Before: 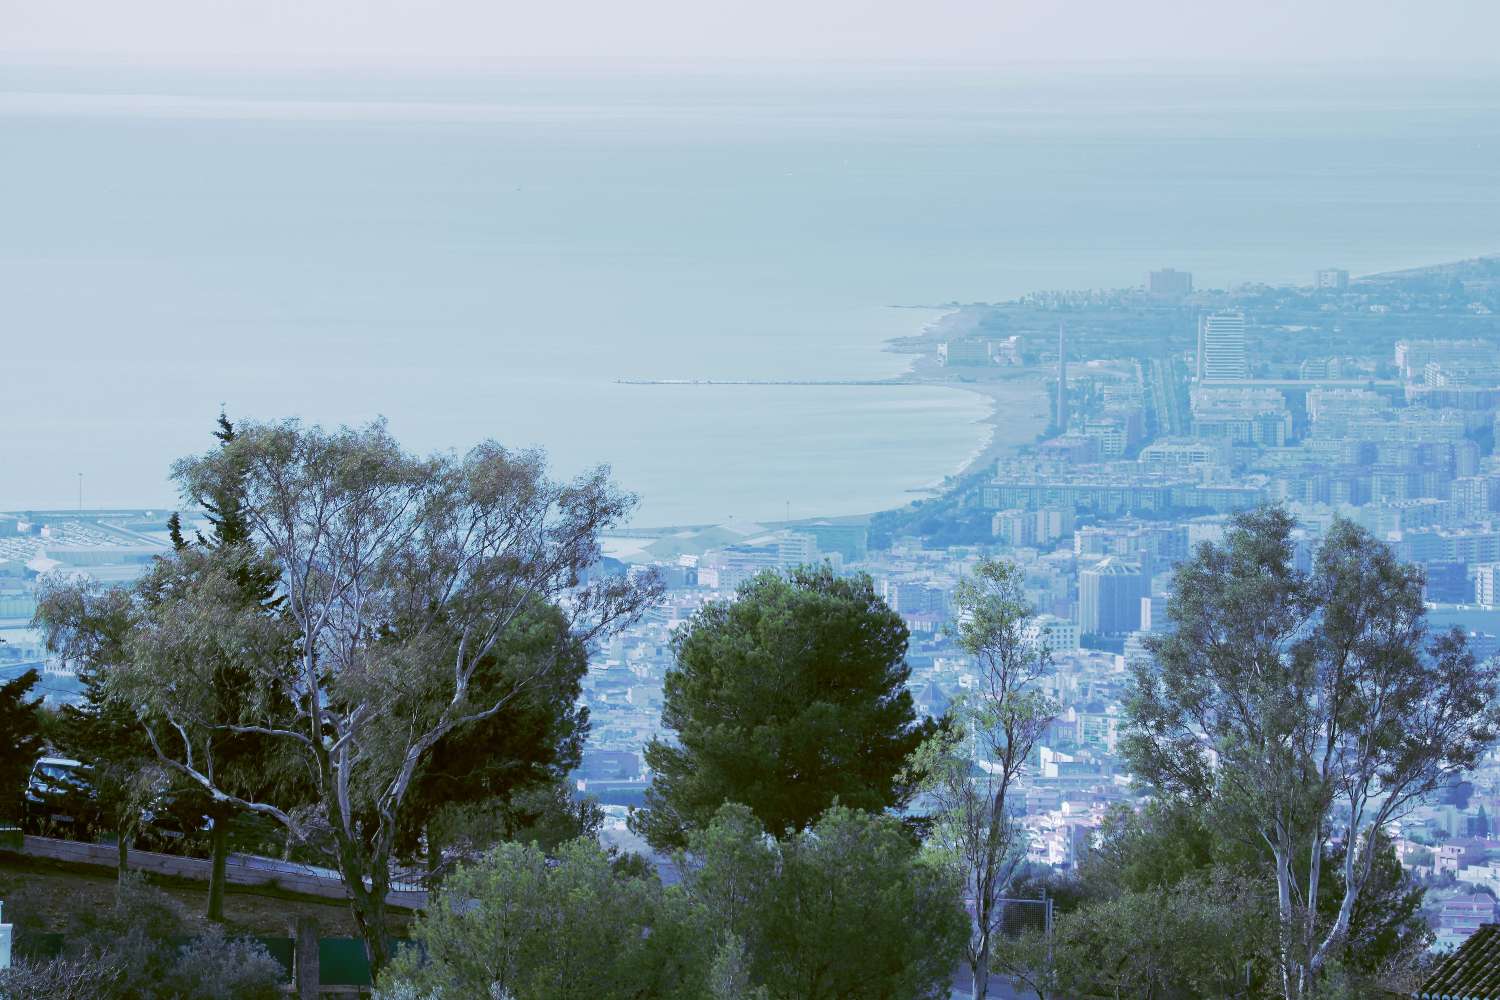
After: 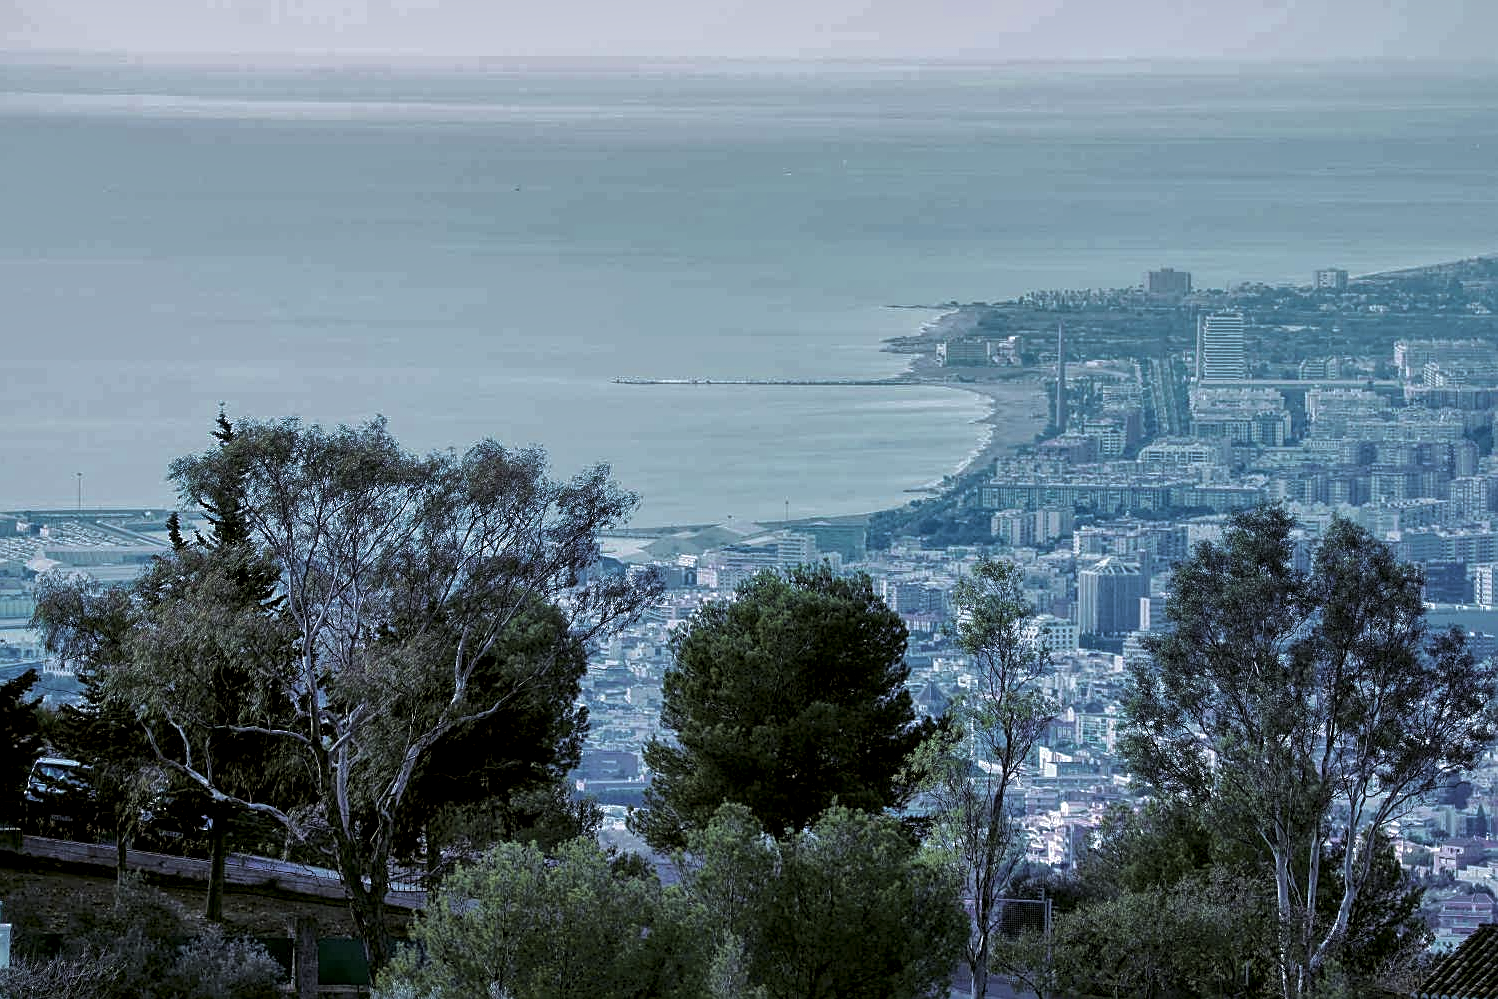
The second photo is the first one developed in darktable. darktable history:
velvia: strength 15.49%
crop and rotate: left 0.087%, bottom 0.007%
shadows and highlights: on, module defaults
sharpen: on, module defaults
local contrast: highlights 104%, shadows 101%, detail 200%, midtone range 0.2
levels: levels [0, 0.618, 1]
exposure: exposure 0.083 EV, compensate highlight preservation false
